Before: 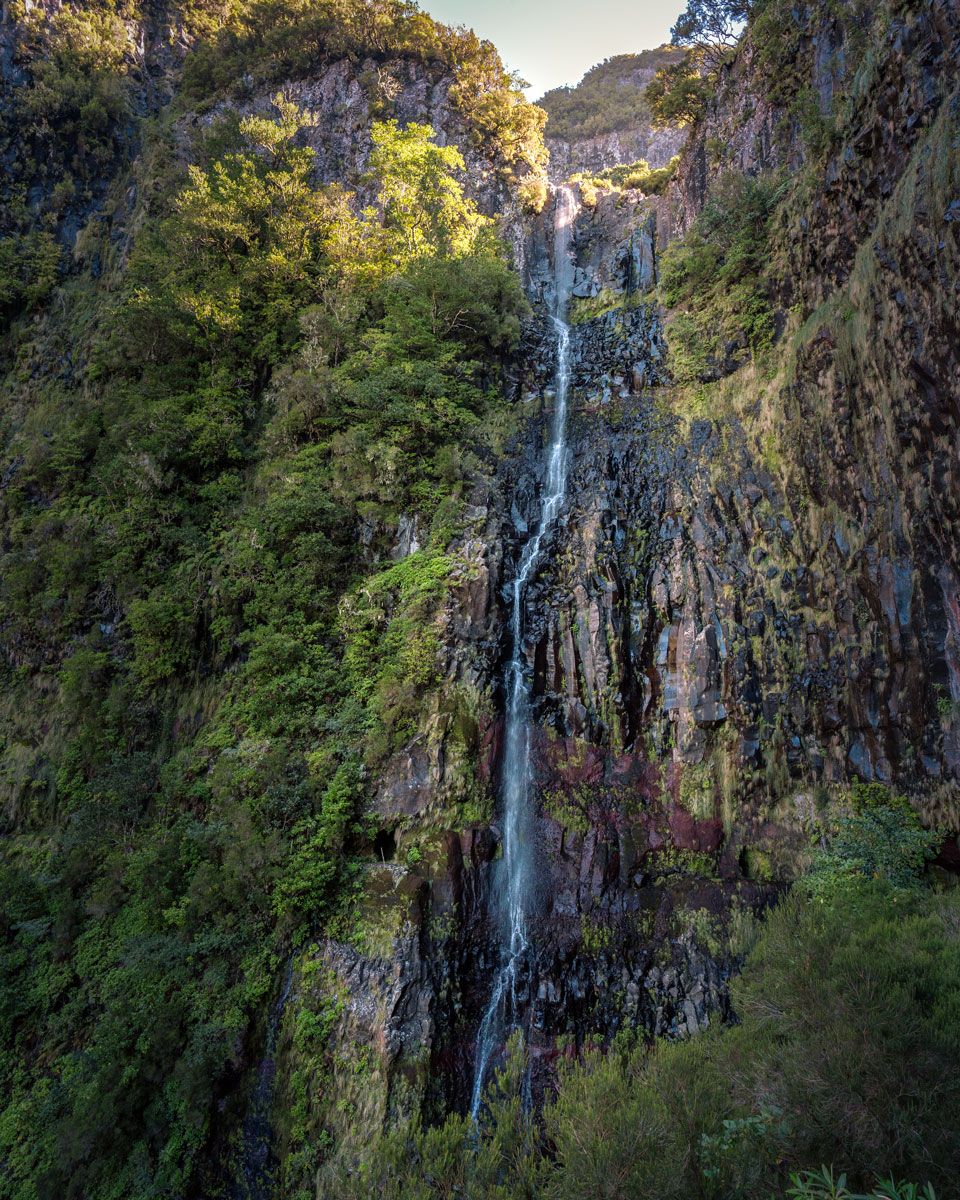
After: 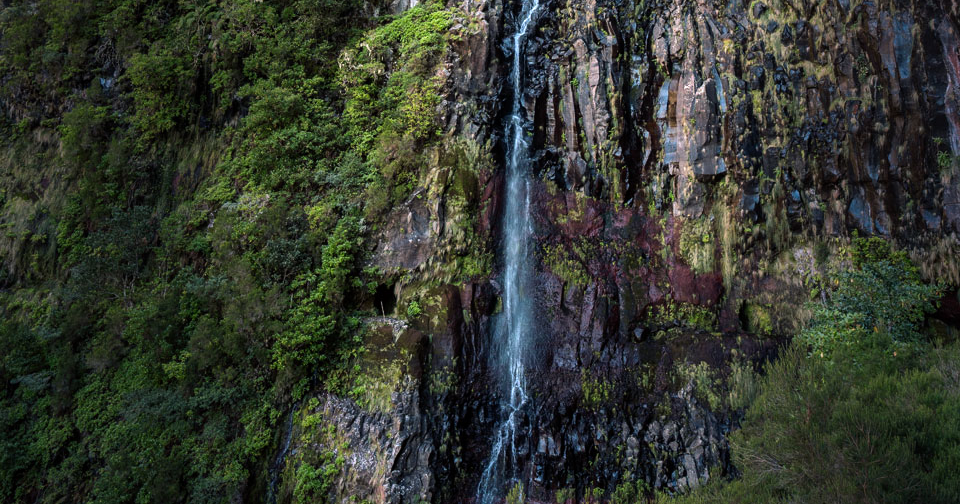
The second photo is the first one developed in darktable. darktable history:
crop: top 45.551%, bottom 12.262%
tone equalizer: -8 EV -0.417 EV, -7 EV -0.389 EV, -6 EV -0.333 EV, -5 EV -0.222 EV, -3 EV 0.222 EV, -2 EV 0.333 EV, -1 EV 0.389 EV, +0 EV 0.417 EV, edges refinement/feathering 500, mask exposure compensation -1.57 EV, preserve details no
